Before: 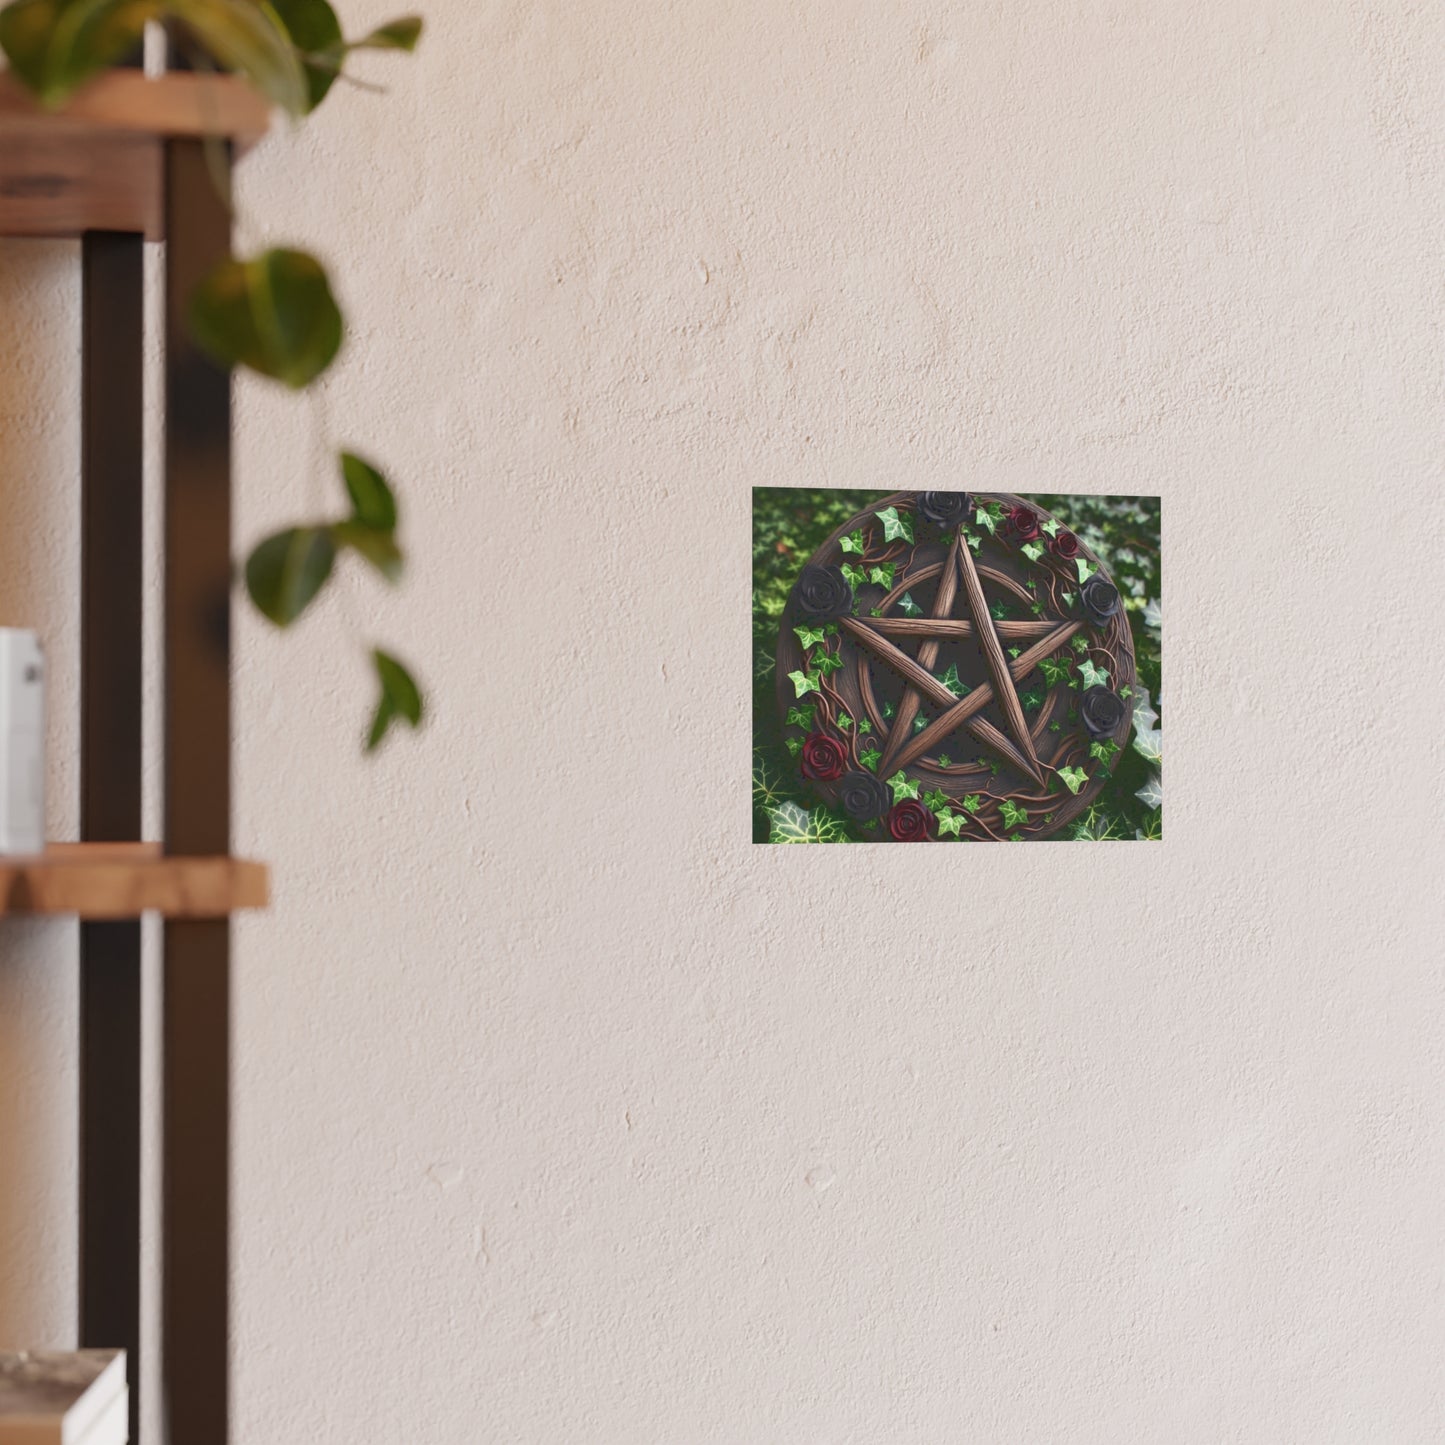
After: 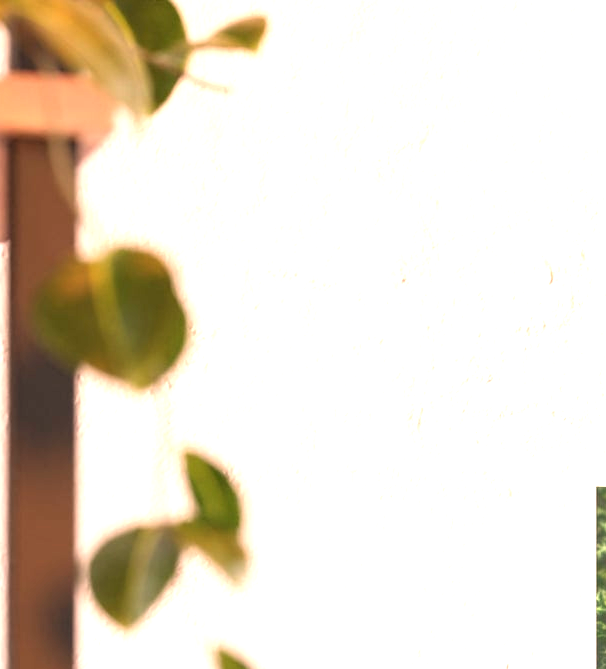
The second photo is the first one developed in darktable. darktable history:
exposure: black level correction 0, exposure 1.388 EV, compensate exposure bias true, compensate highlight preservation false
white balance: red 1.127, blue 0.943
crop and rotate: left 10.817%, top 0.062%, right 47.194%, bottom 53.626%
